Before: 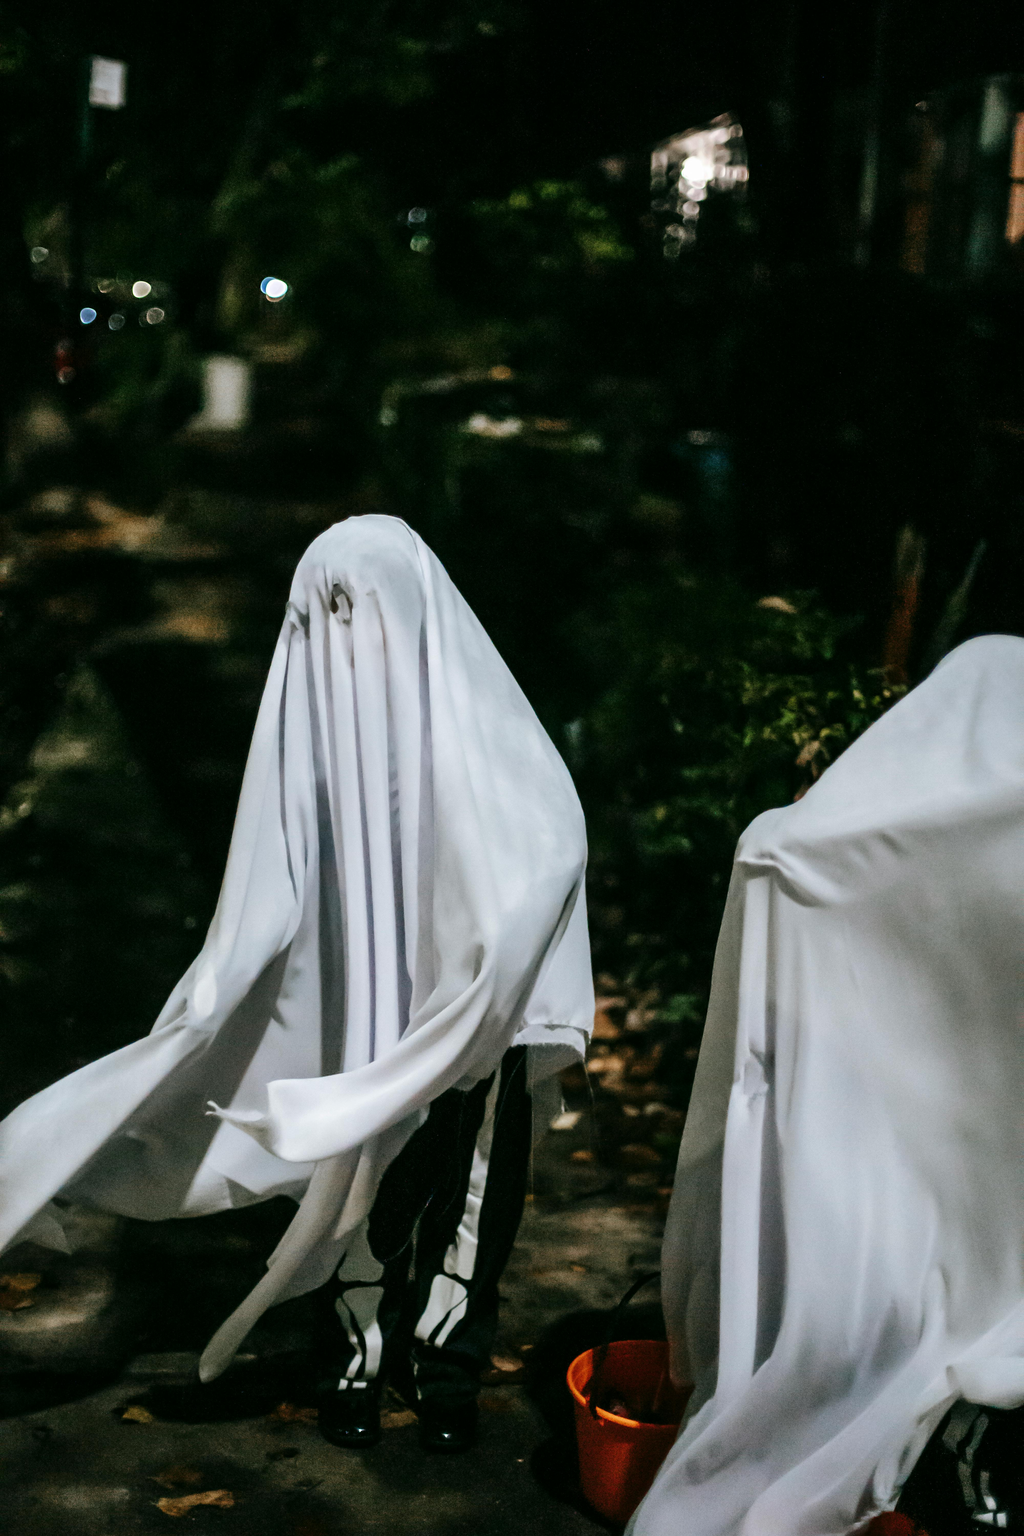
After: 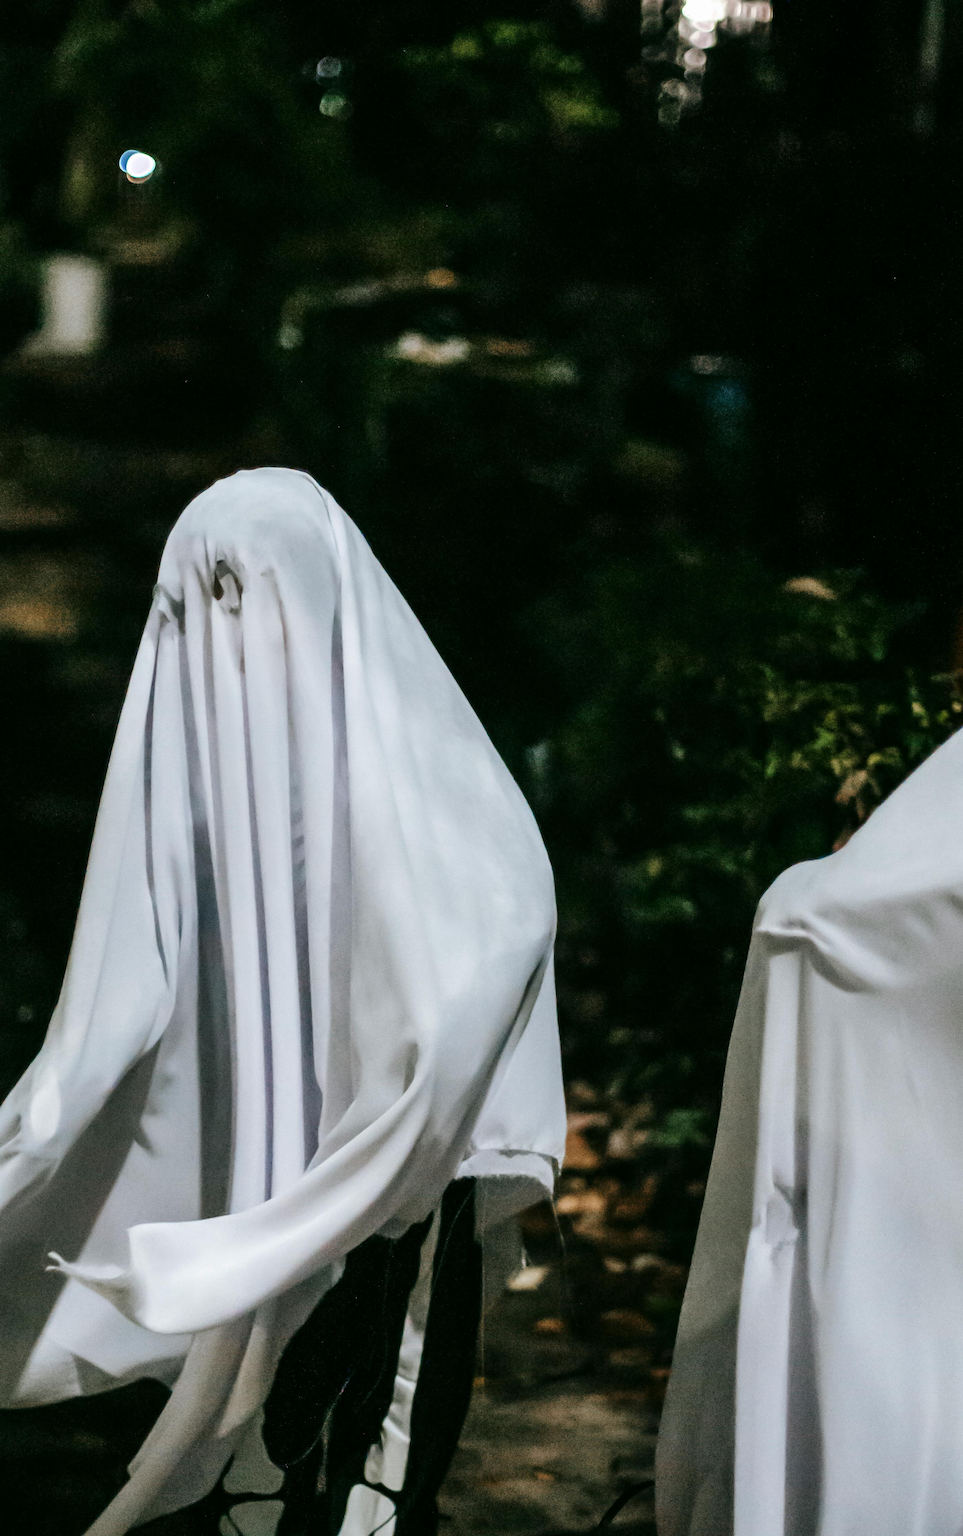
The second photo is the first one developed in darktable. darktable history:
crop and rotate: left 16.765%, top 10.763%, right 12.858%, bottom 14.456%
